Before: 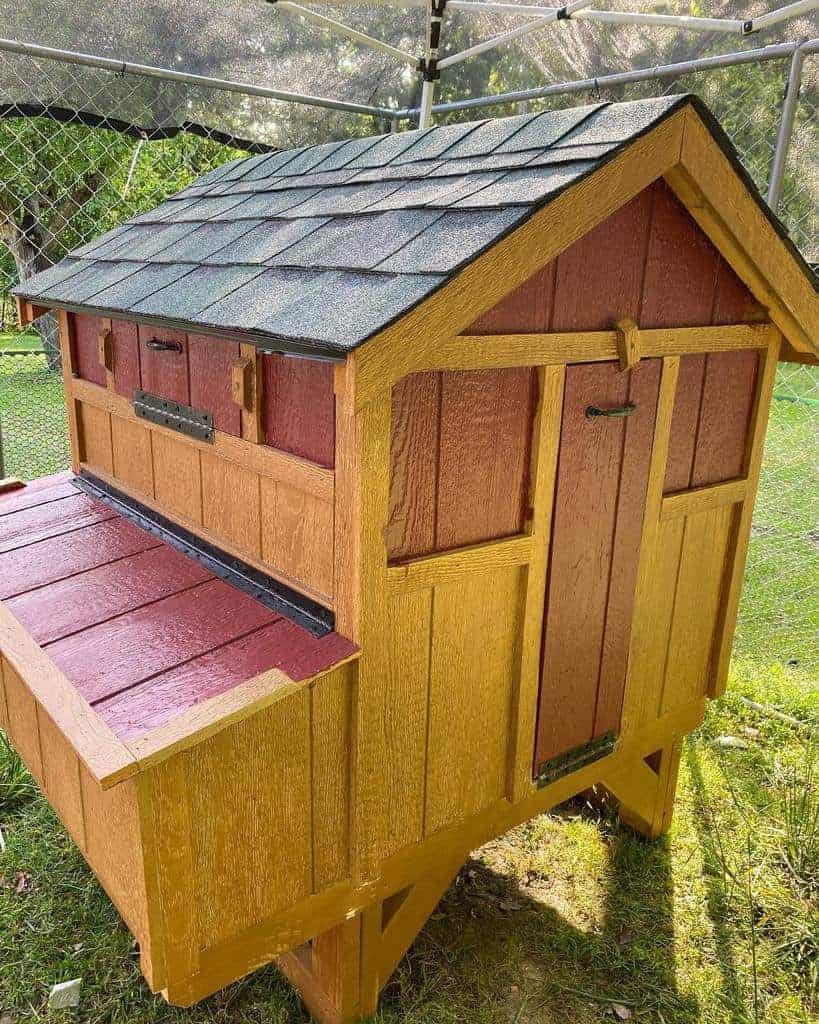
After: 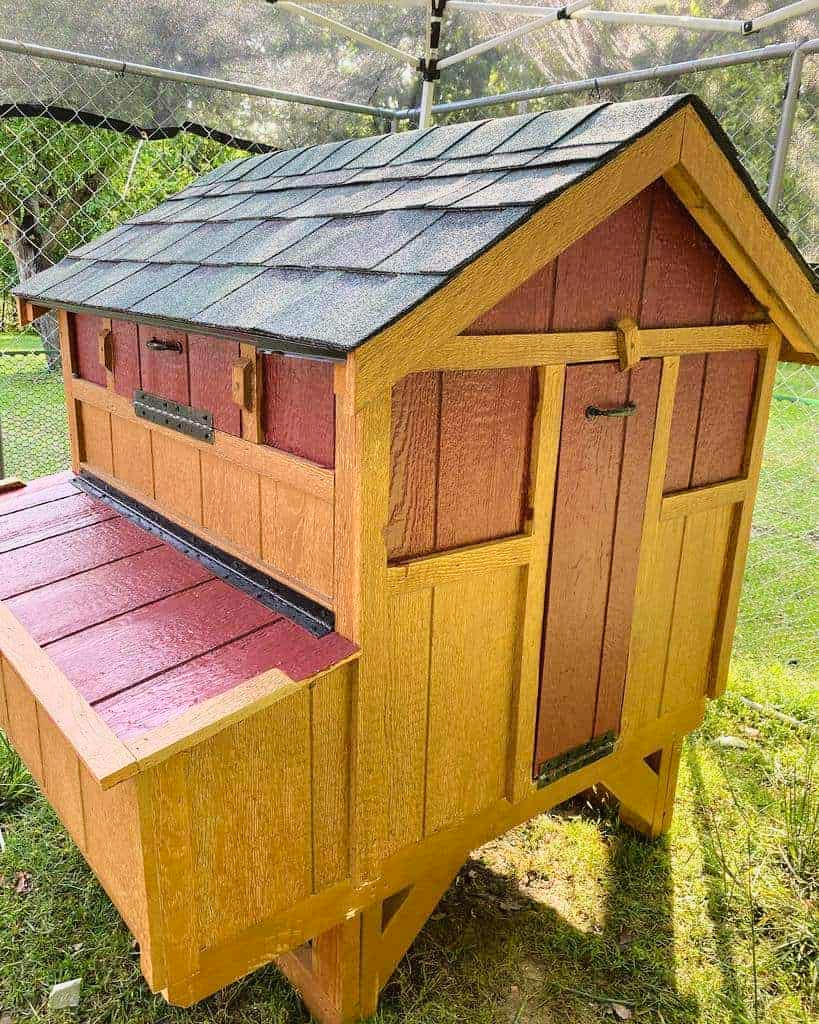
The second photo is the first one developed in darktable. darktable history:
tone curve: curves: ch0 [(0, 0.021) (0.049, 0.044) (0.152, 0.14) (0.328, 0.377) (0.473, 0.543) (0.641, 0.705) (0.85, 0.894) (1, 0.969)]; ch1 [(0, 0) (0.302, 0.331) (0.433, 0.432) (0.472, 0.47) (0.502, 0.503) (0.527, 0.516) (0.564, 0.573) (0.614, 0.626) (0.677, 0.701) (0.859, 0.885) (1, 1)]; ch2 [(0, 0) (0.33, 0.301) (0.447, 0.44) (0.487, 0.496) (0.502, 0.516) (0.535, 0.563) (0.565, 0.597) (0.608, 0.641) (1, 1)], color space Lab, linked channels, preserve colors none
